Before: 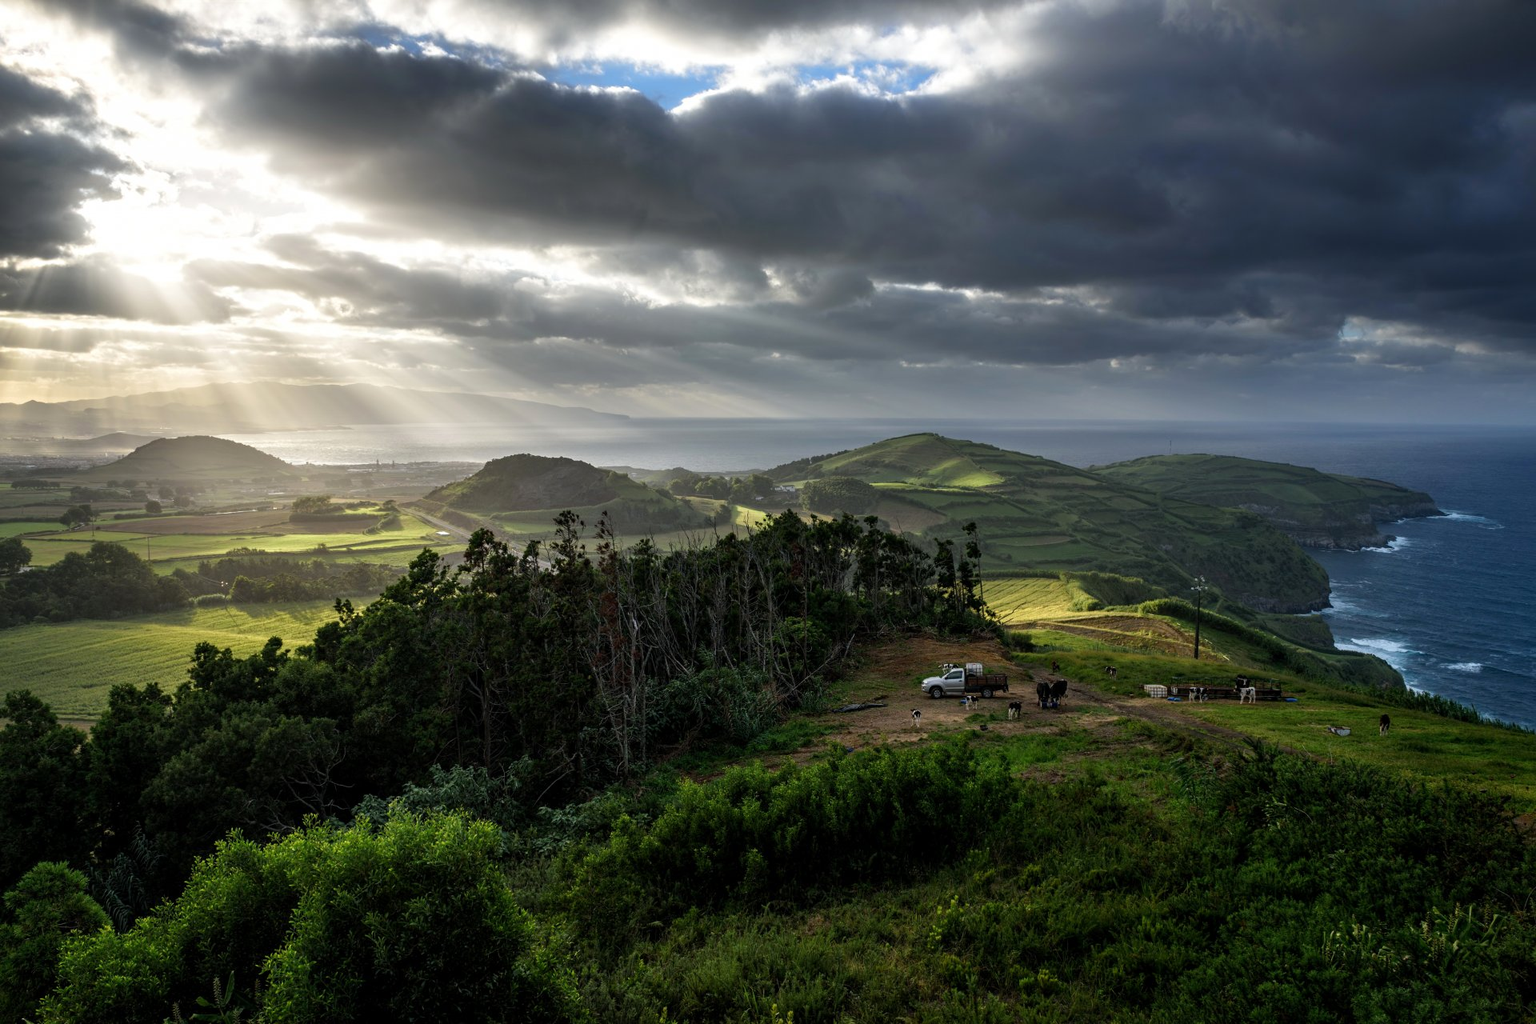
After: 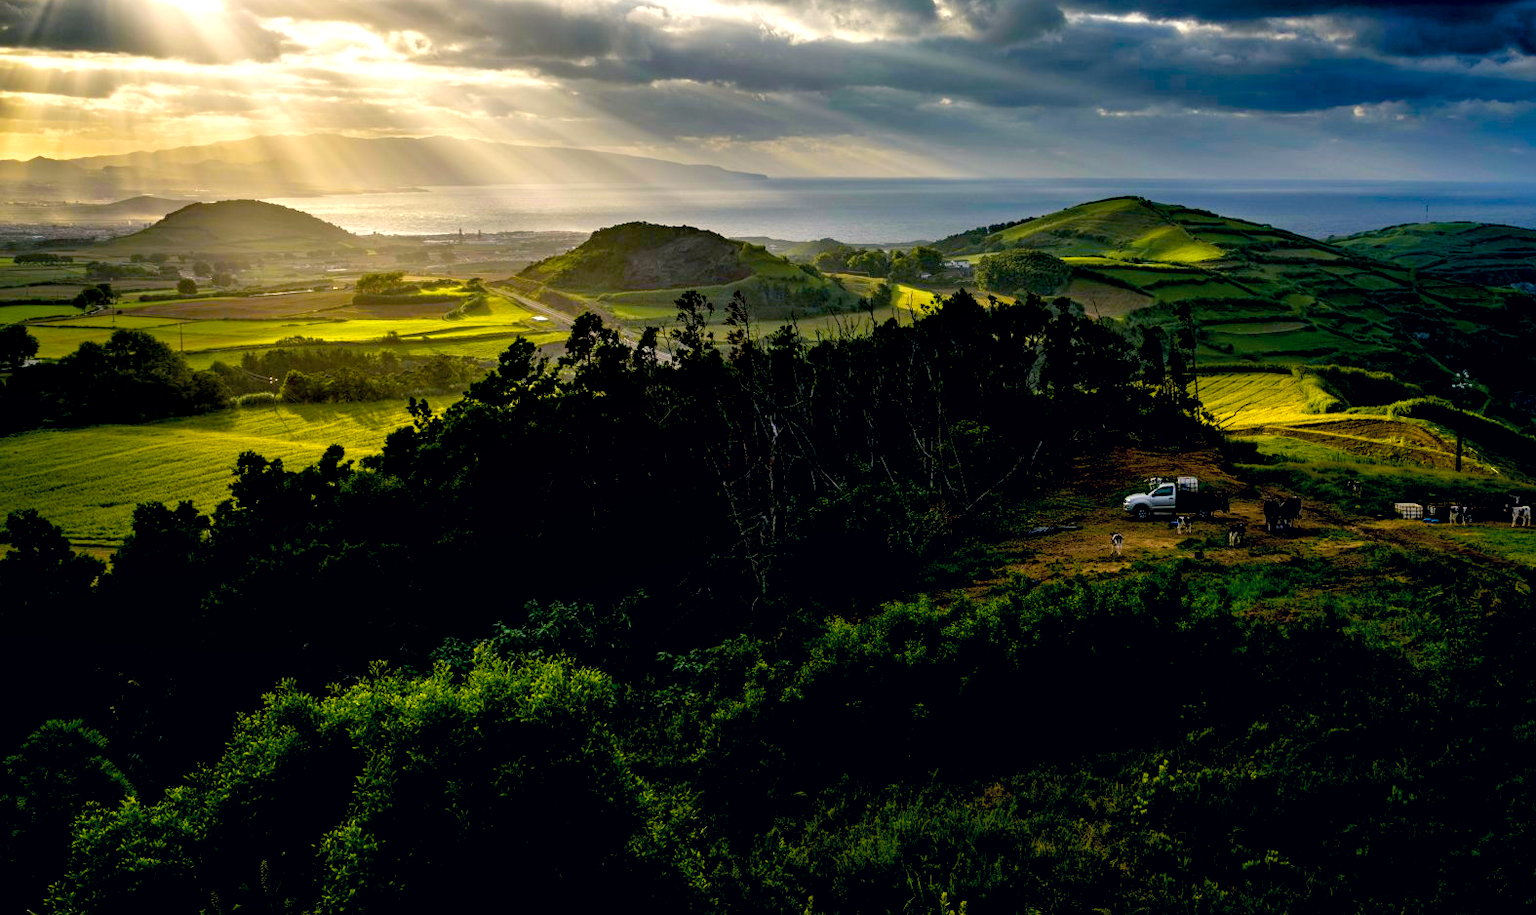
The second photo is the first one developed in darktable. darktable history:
haze removal: adaptive false
color balance rgb: shadows lift › chroma 1.032%, shadows lift › hue 216.7°, highlights gain › chroma 2.033%, highlights gain › hue 73.75°, linear chroma grading › shadows 31.344%, linear chroma grading › global chroma -1.769%, linear chroma grading › mid-tones 3.701%, perceptual saturation grading › global saturation 25.747%, global vibrance 59.92%
exposure: black level correction 0.031, exposure 0.315 EV, compensate exposure bias true, compensate highlight preservation false
color correction: highlights a* 2.78, highlights b* 4.99, shadows a* -1.64, shadows b* -4.92, saturation 0.807
crop: top 26.59%, right 17.959%
local contrast: highlights 62%, shadows 113%, detail 106%, midtone range 0.528
